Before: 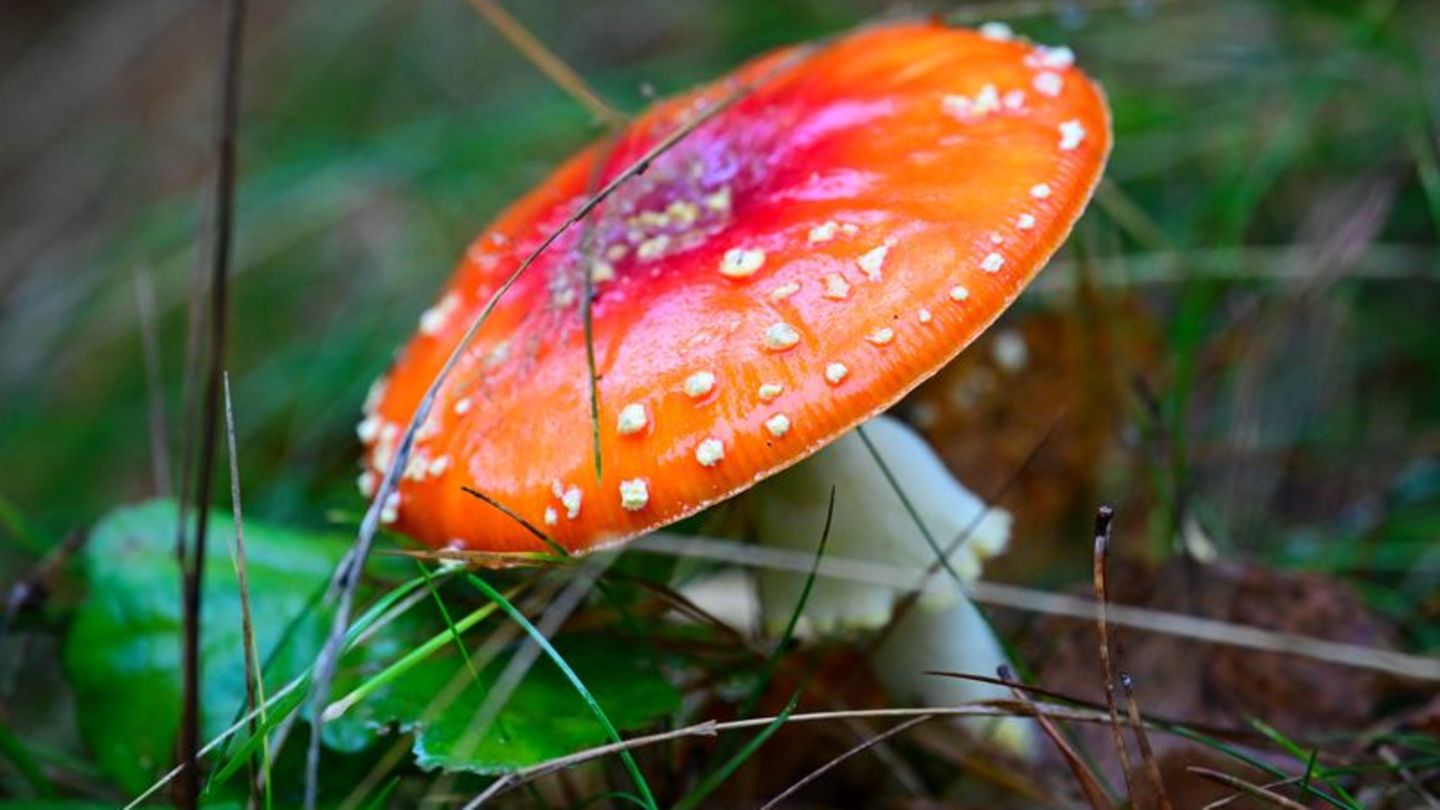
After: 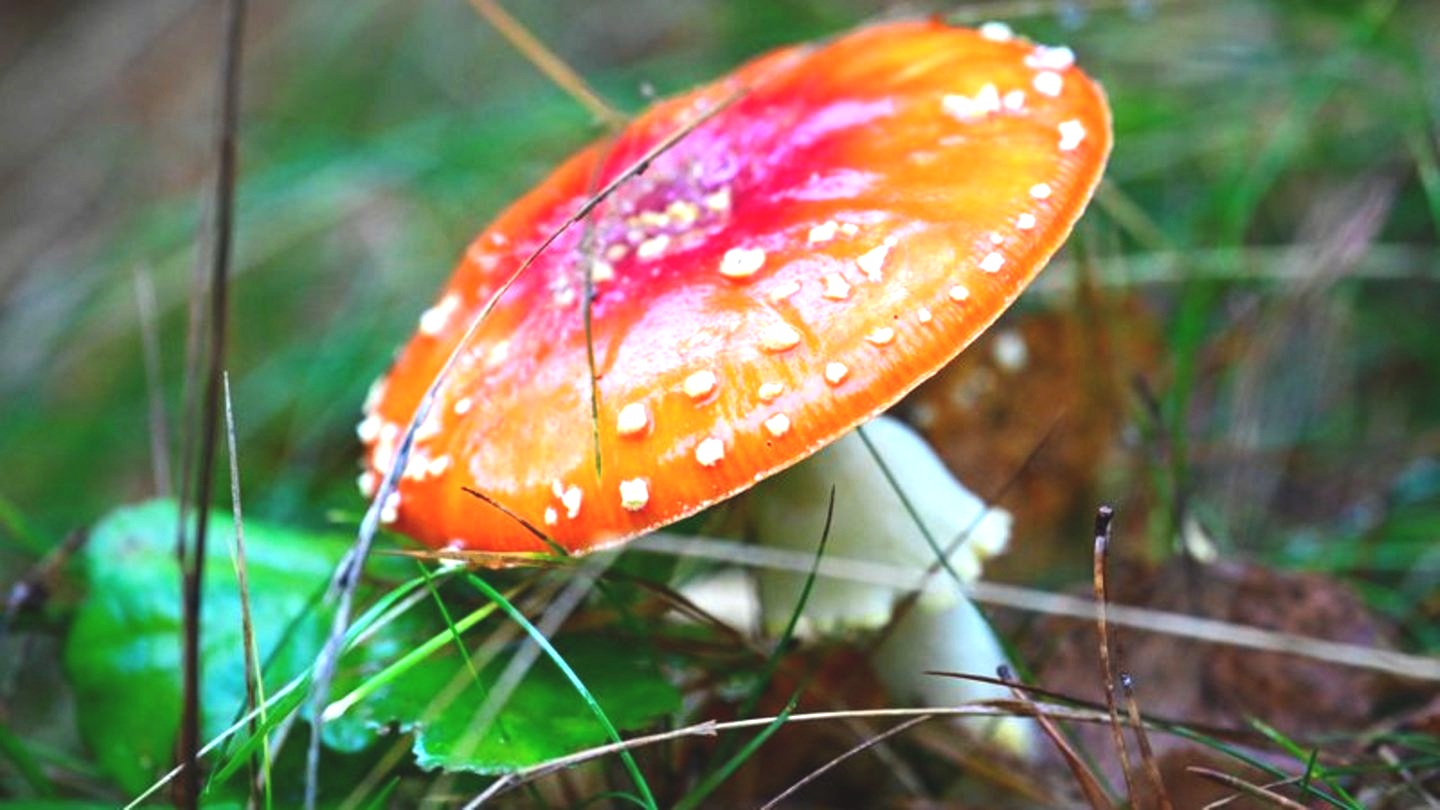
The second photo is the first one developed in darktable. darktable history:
exposure: black level correction -0.005, exposure 1.002 EV, compensate exposure bias true, compensate highlight preservation false
